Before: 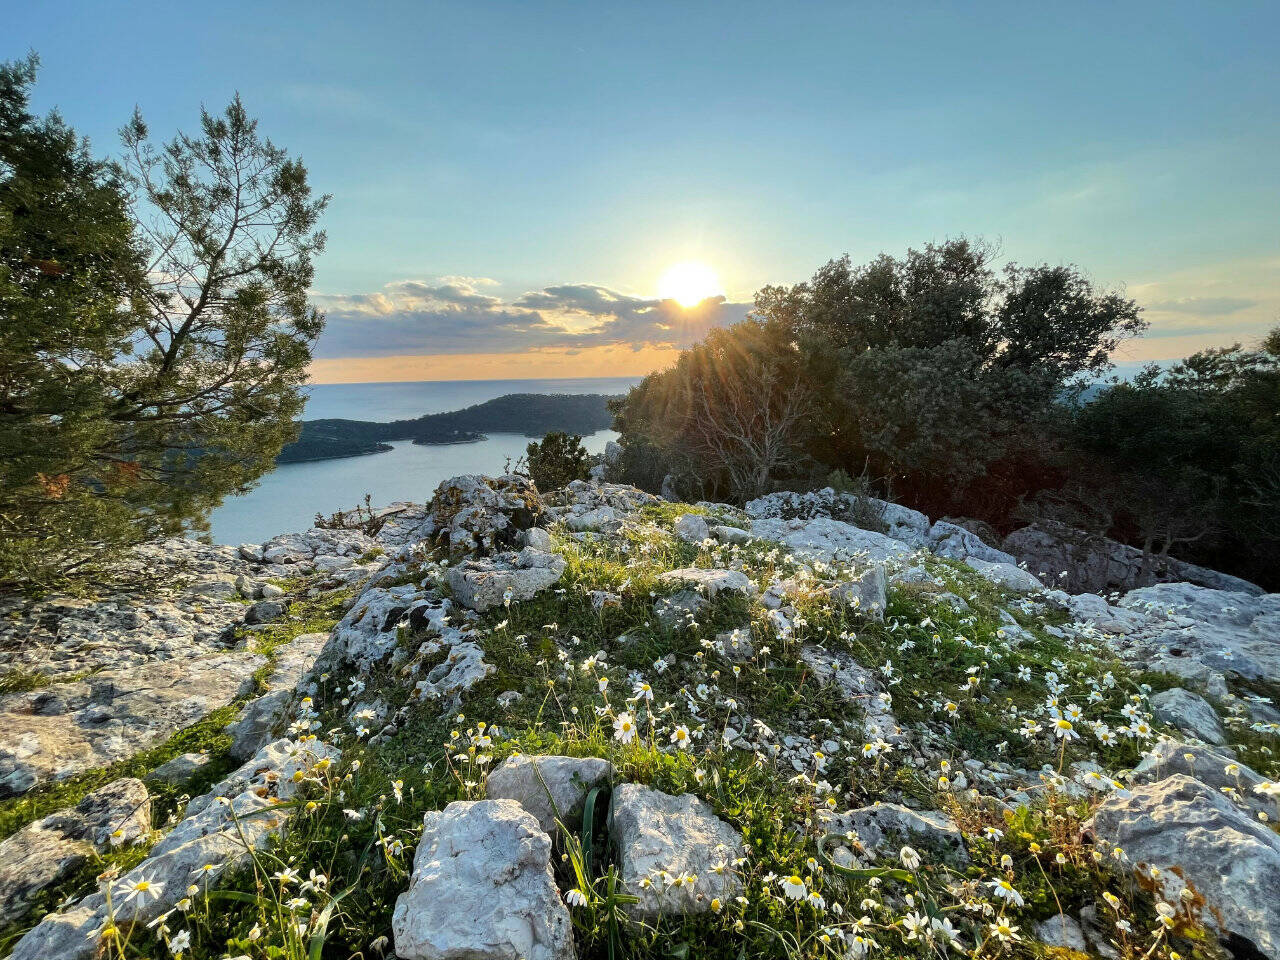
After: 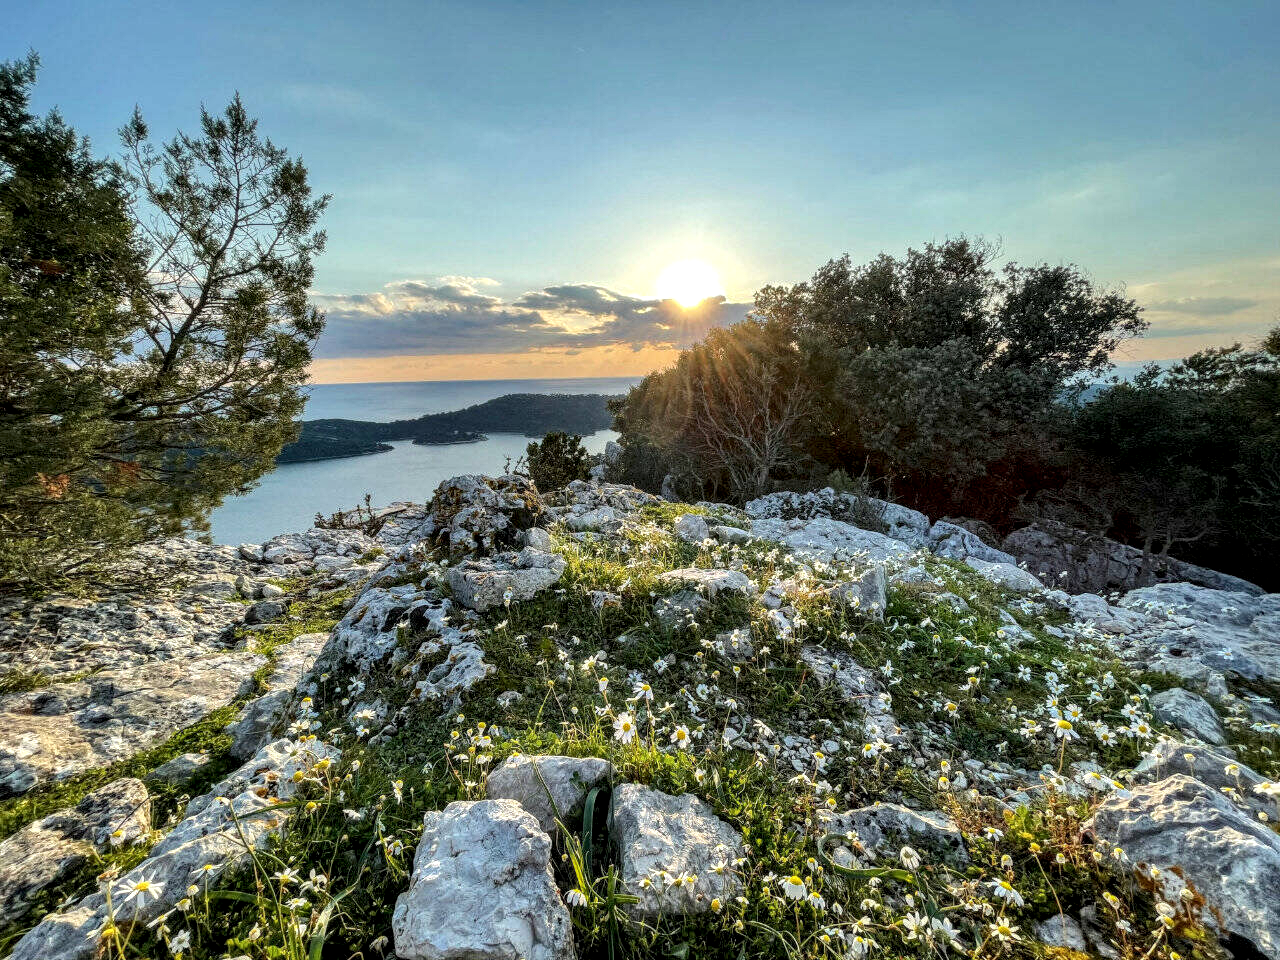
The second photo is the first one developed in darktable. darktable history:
local contrast: highlights 21%, detail 150%
